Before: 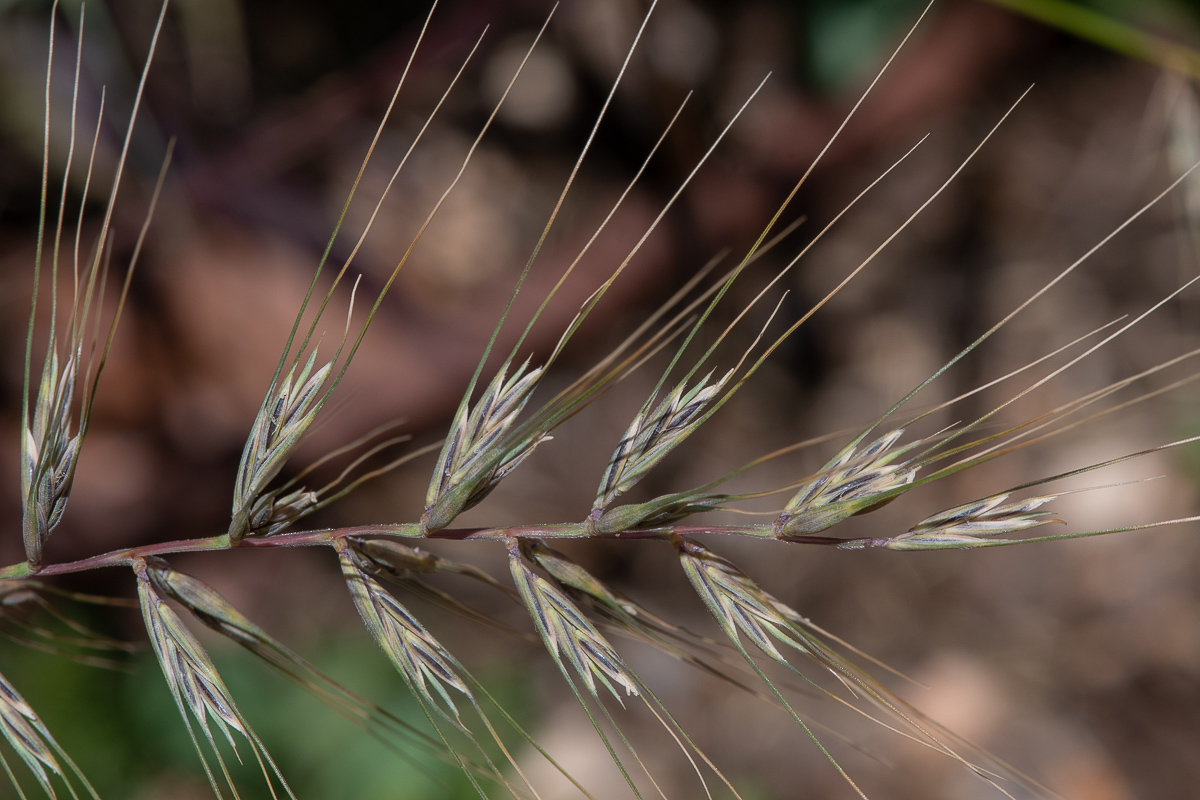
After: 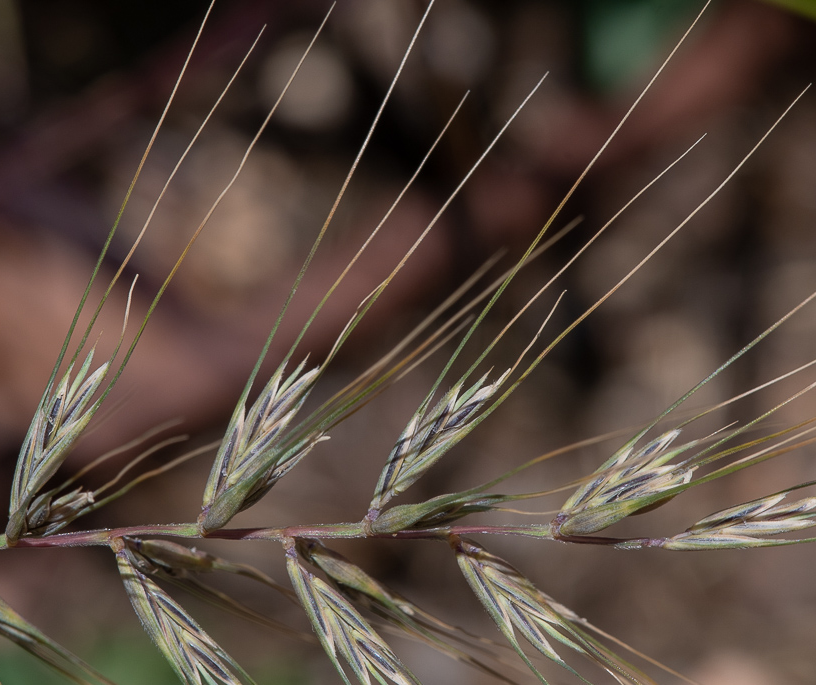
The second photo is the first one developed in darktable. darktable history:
crop: left 18.6%, right 12.336%, bottom 14.043%
